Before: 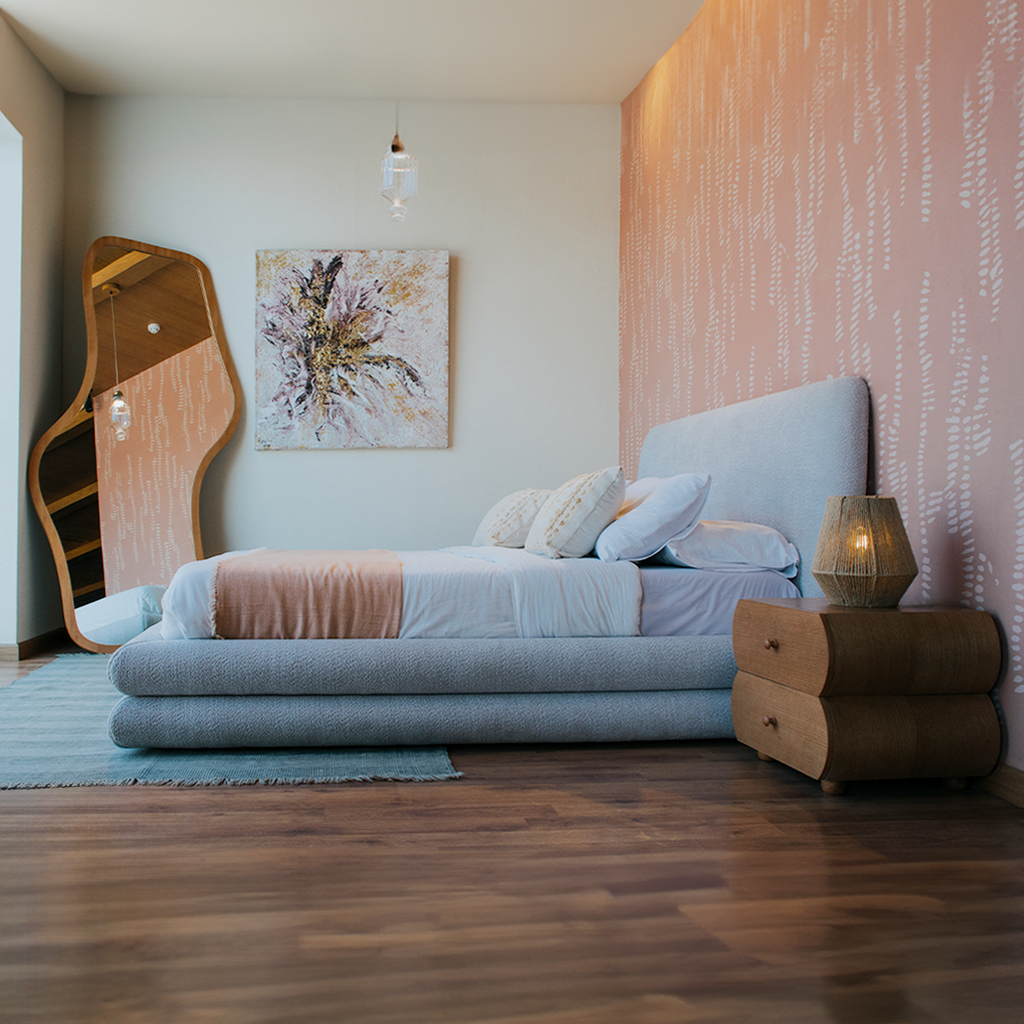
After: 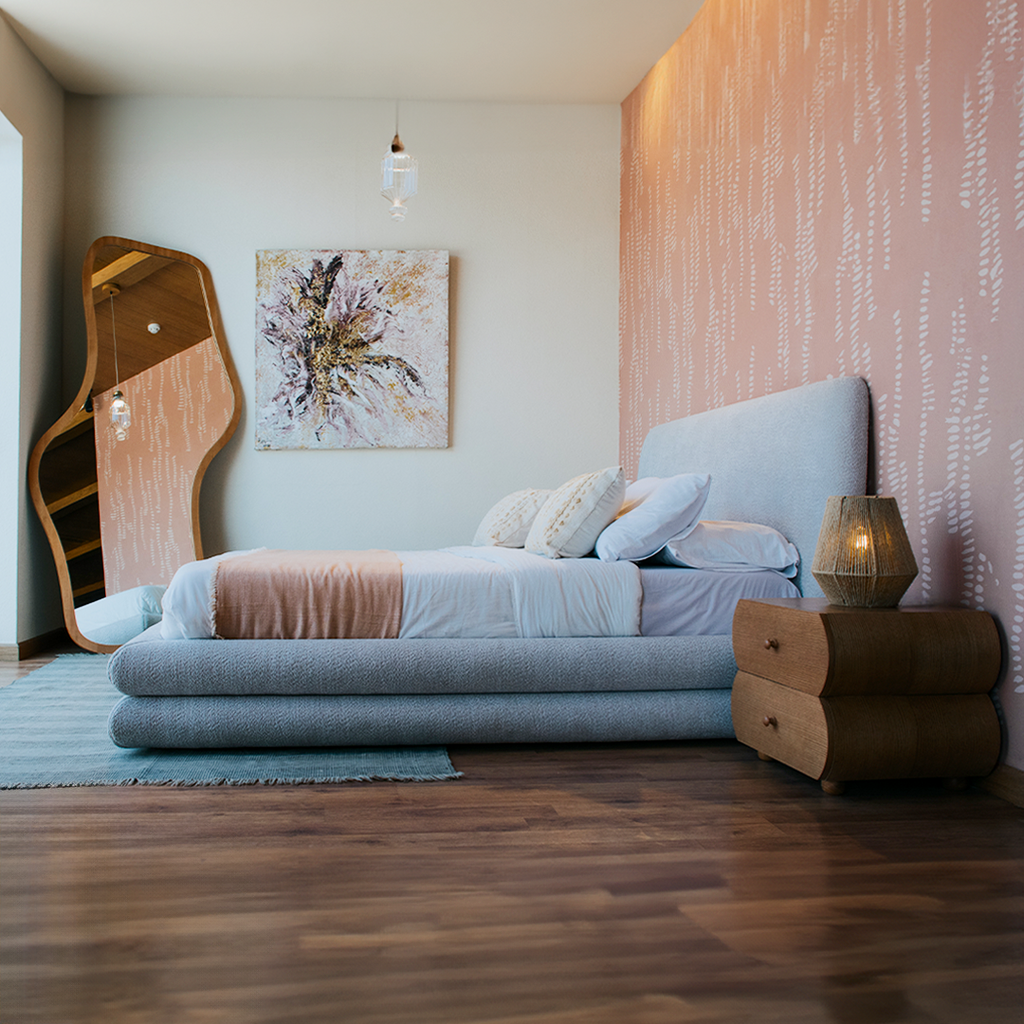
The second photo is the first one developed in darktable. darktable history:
tone equalizer: smoothing diameter 24.87%, edges refinement/feathering 11.6, preserve details guided filter
contrast brightness saturation: contrast 0.139
